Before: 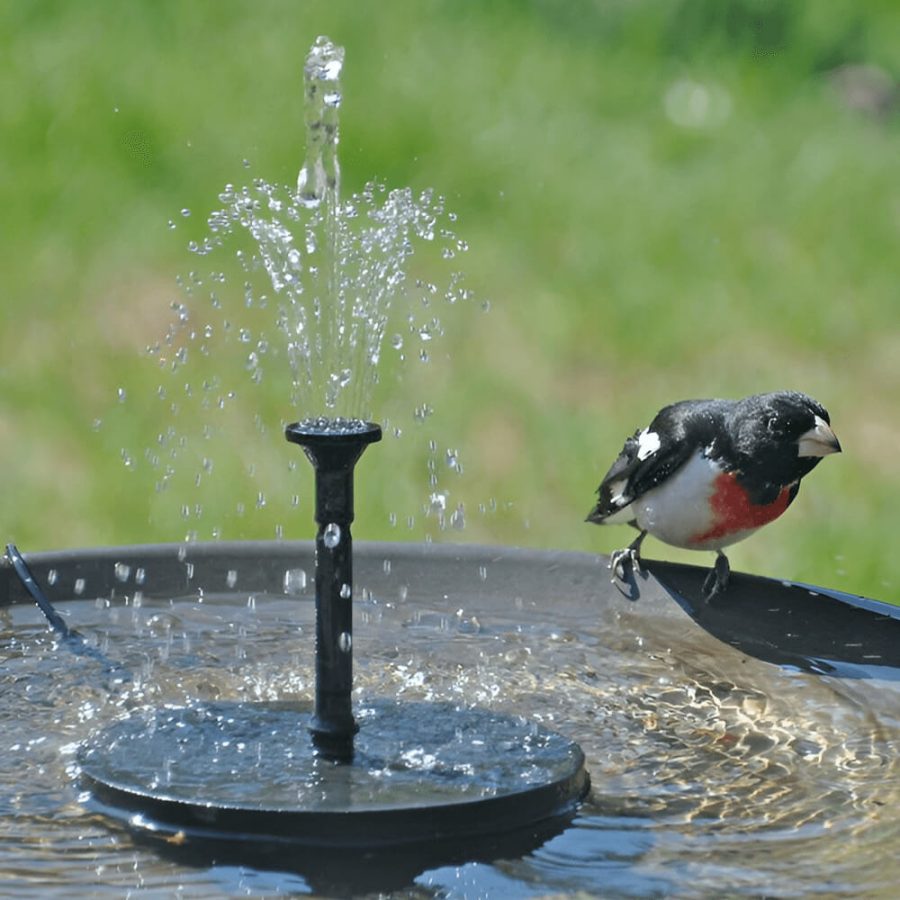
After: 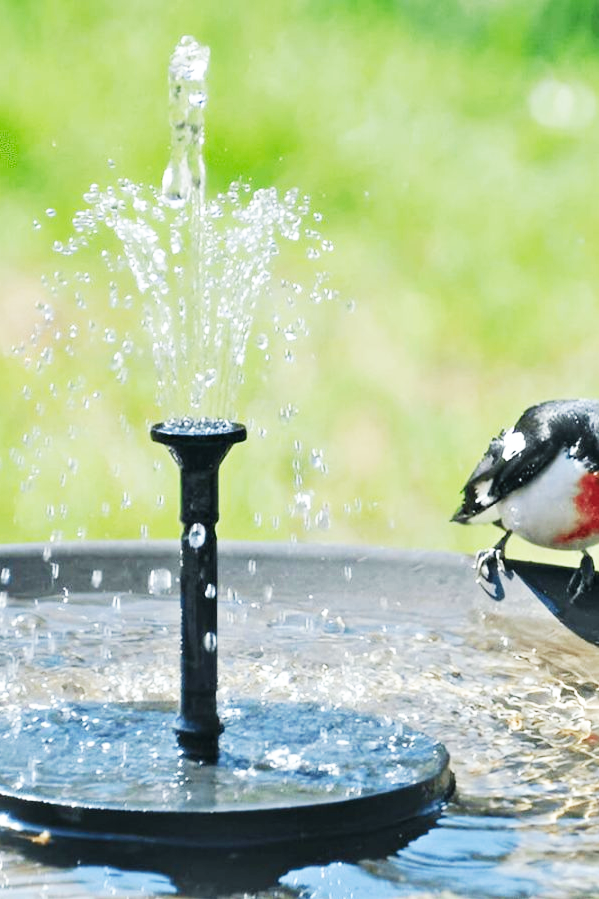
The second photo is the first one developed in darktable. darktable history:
crop and rotate: left 15.055%, right 18.278%
exposure: exposure -0.072 EV, compensate highlight preservation false
base curve: curves: ch0 [(0, 0) (0.007, 0.004) (0.027, 0.03) (0.046, 0.07) (0.207, 0.54) (0.442, 0.872) (0.673, 0.972) (1, 1)], preserve colors none
bloom: size 3%, threshold 100%, strength 0%
